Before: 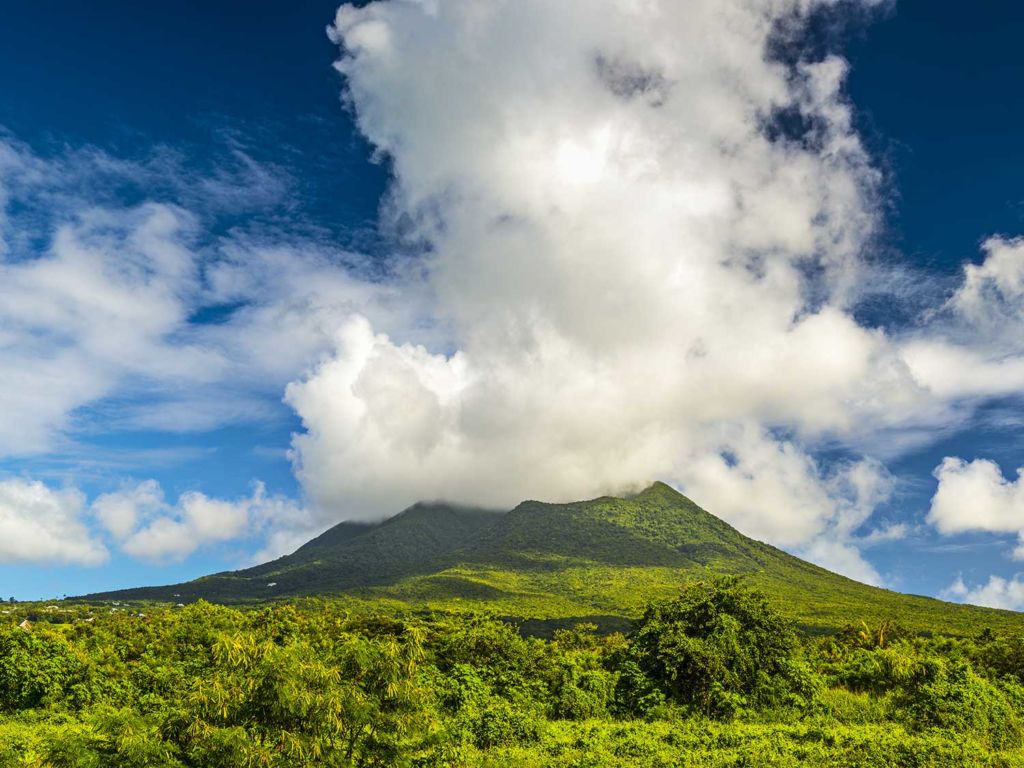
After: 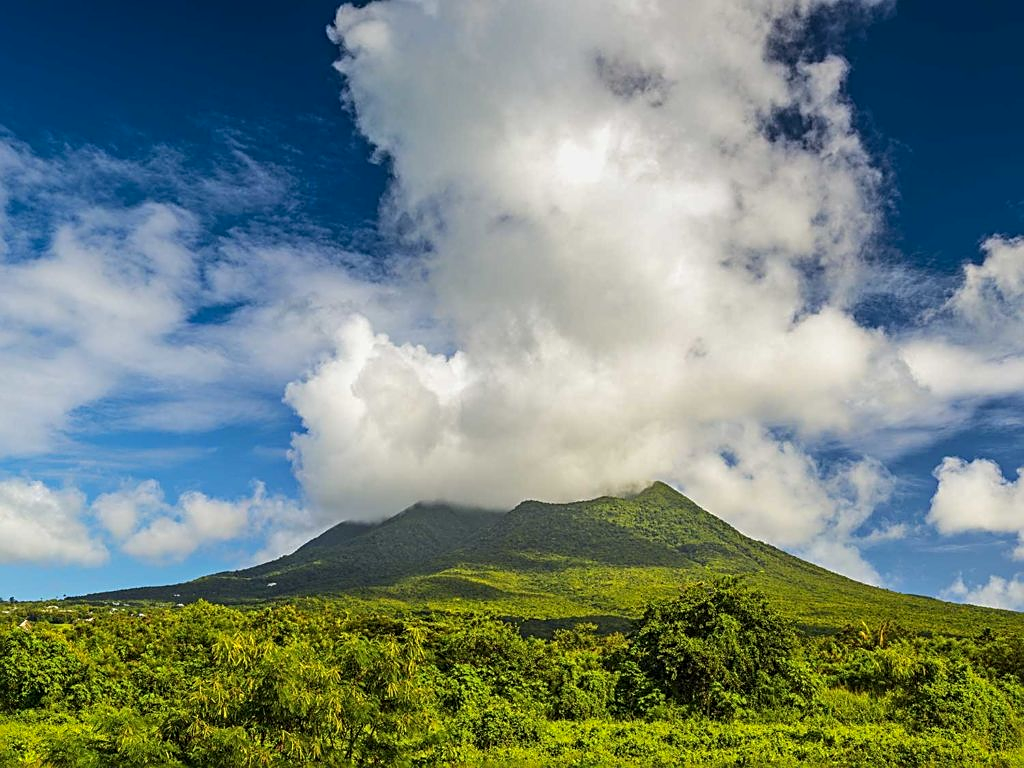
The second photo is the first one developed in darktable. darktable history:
shadows and highlights: shadows -20, white point adjustment -2, highlights -35
sharpen: on, module defaults
